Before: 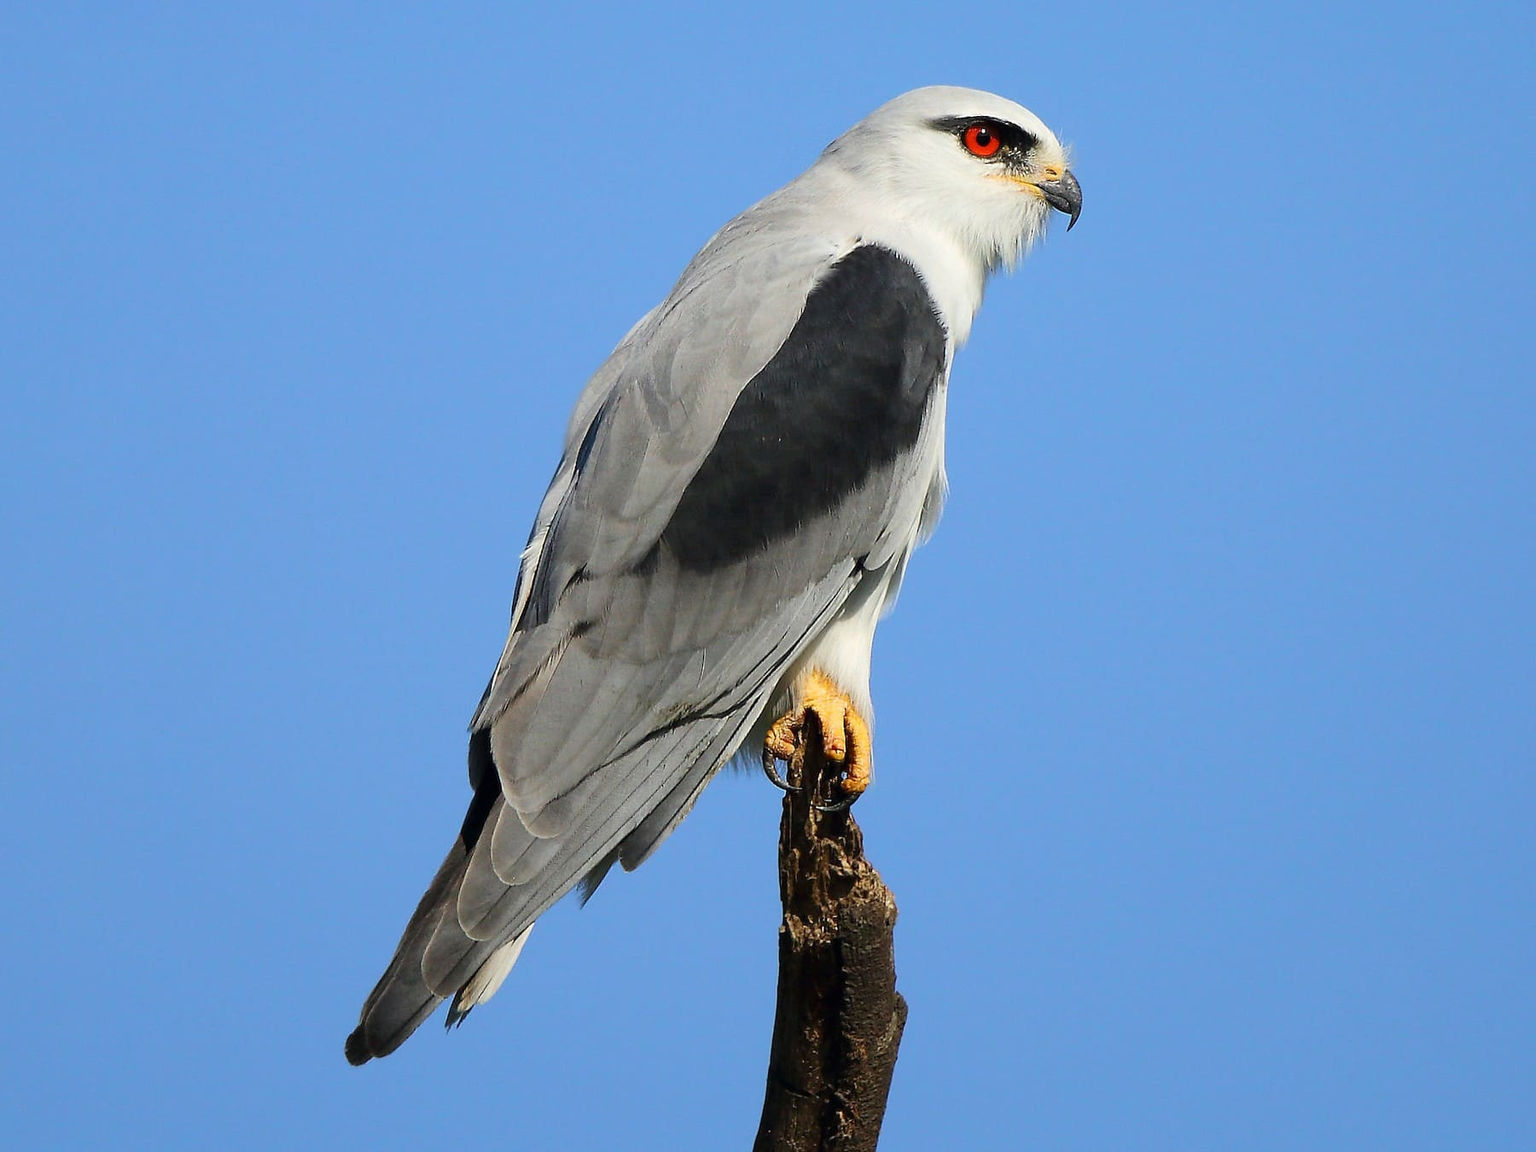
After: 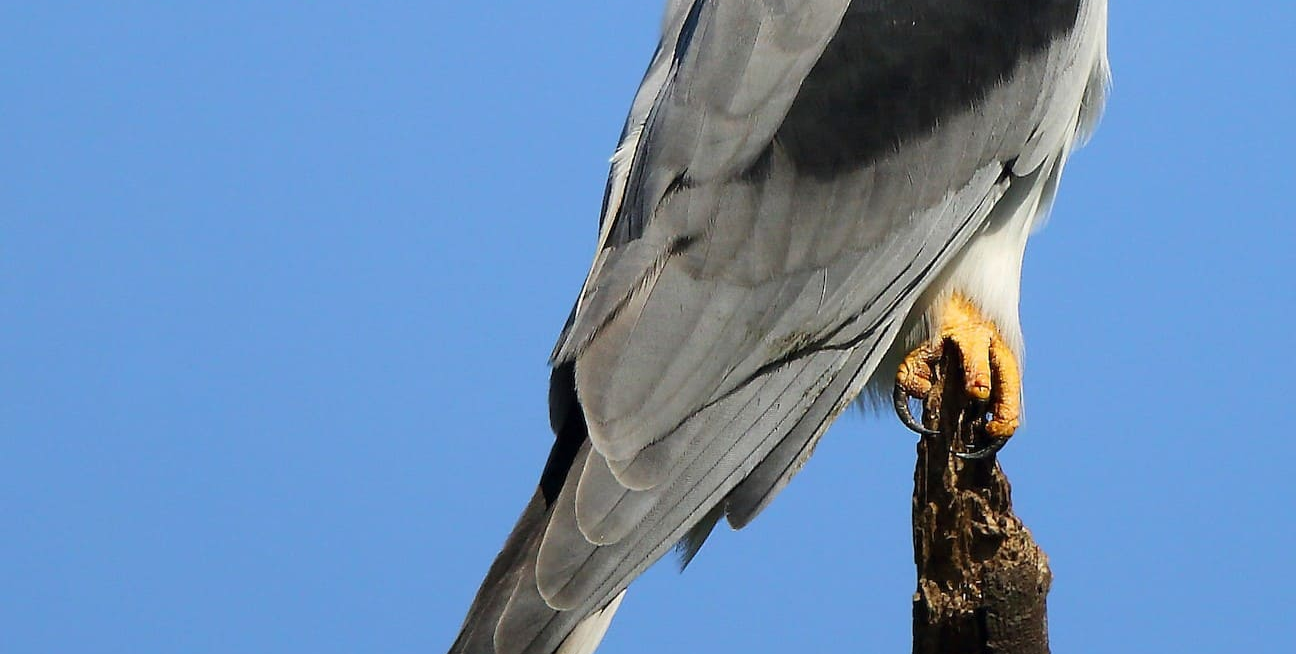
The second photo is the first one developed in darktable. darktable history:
crop: top 36.498%, right 27.964%, bottom 14.995%
